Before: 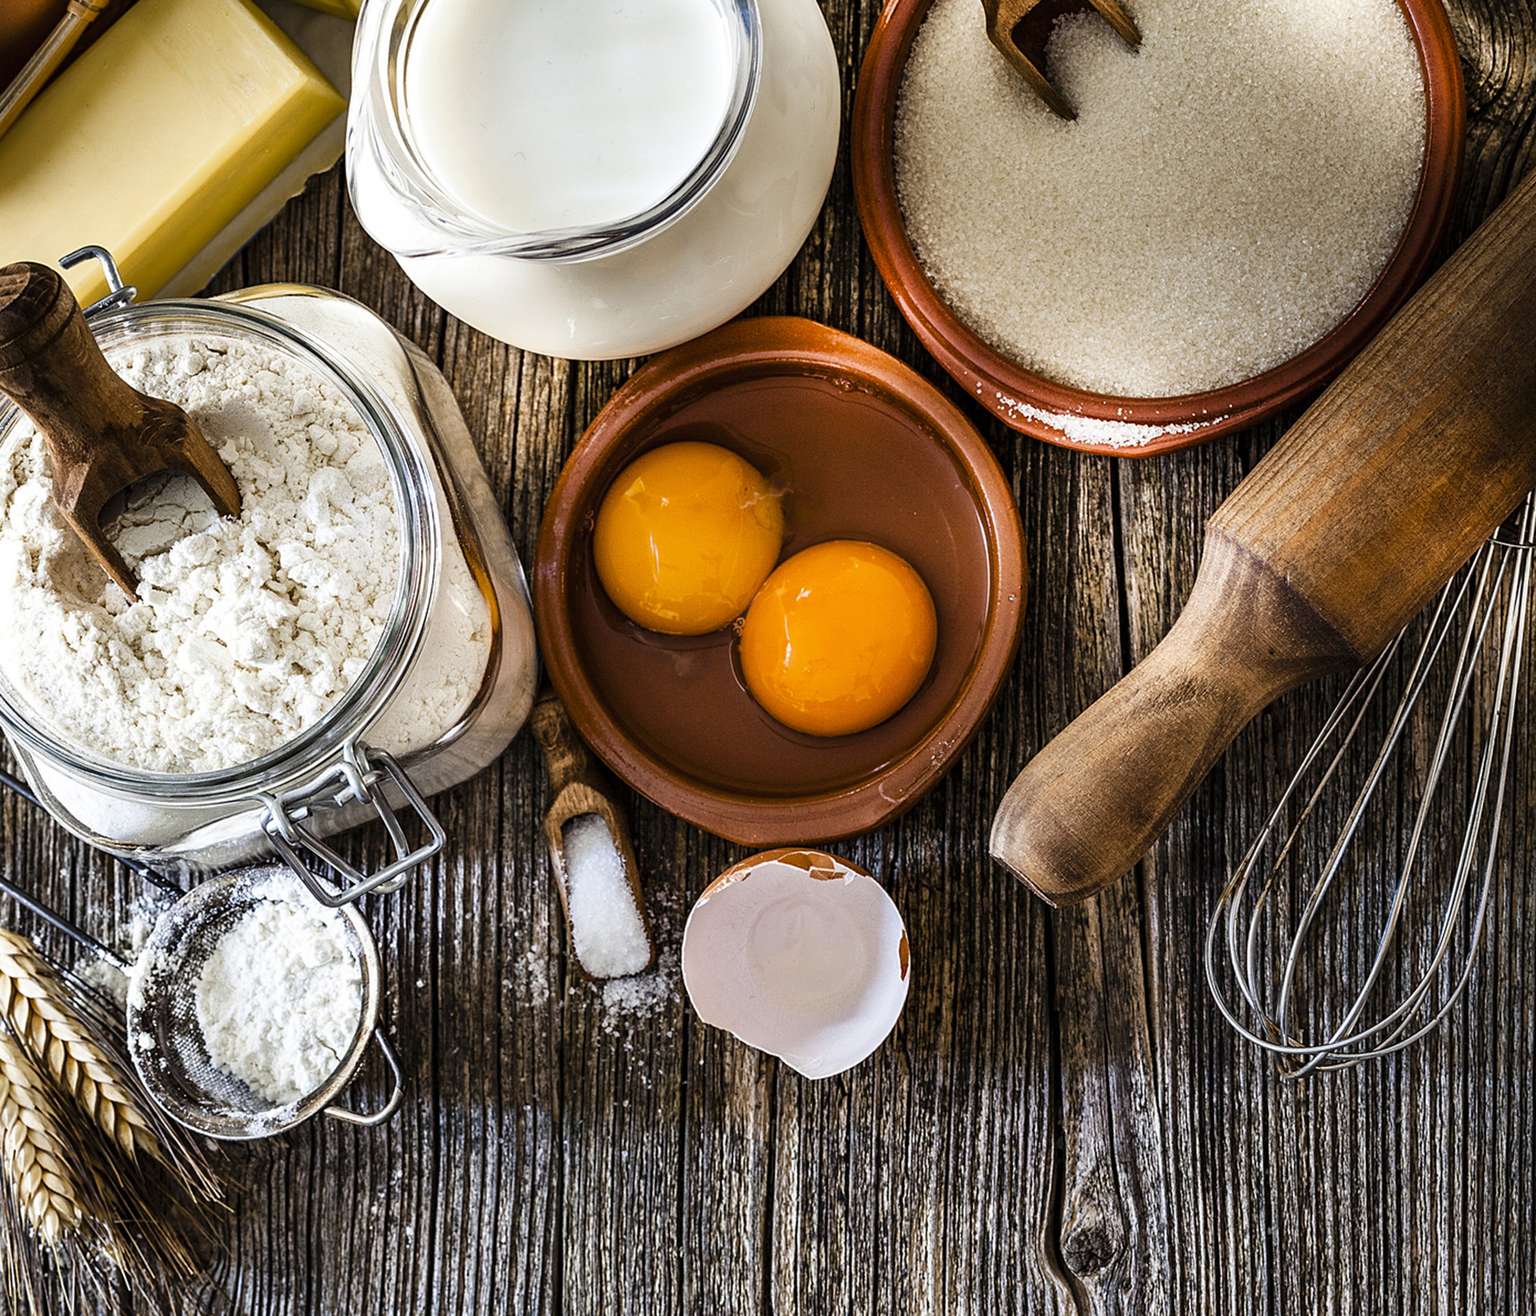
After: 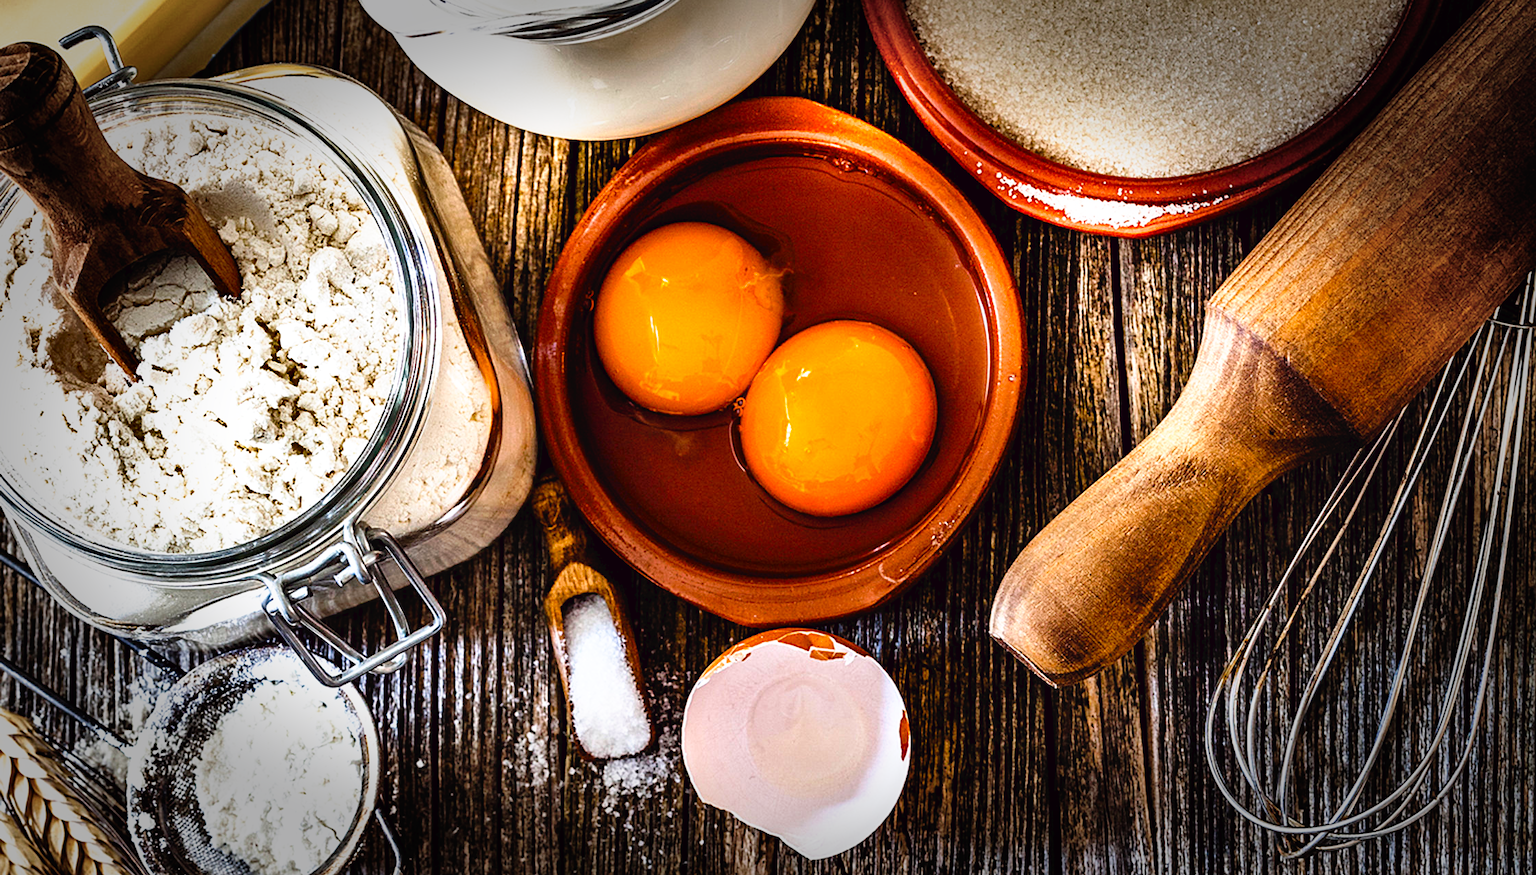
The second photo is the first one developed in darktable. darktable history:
shadows and highlights: radius 108.52, shadows 40.68, highlights -72.88, low approximation 0.01, soften with gaussian
tone curve: curves: ch0 [(0, 0) (0.003, 0.025) (0.011, 0.025) (0.025, 0.029) (0.044, 0.035) (0.069, 0.053) (0.1, 0.083) (0.136, 0.118) (0.177, 0.163) (0.224, 0.22) (0.277, 0.295) (0.335, 0.371) (0.399, 0.444) (0.468, 0.524) (0.543, 0.618) (0.623, 0.702) (0.709, 0.79) (0.801, 0.89) (0.898, 0.973) (1, 1)], preserve colors none
vignetting: fall-off start 66.7%, fall-off radius 39.74%, brightness -0.576, saturation -0.258, automatic ratio true, width/height ratio 0.671, dithering 16-bit output
color balance: lift [1, 1.001, 0.999, 1.001], gamma [1, 1.004, 1.007, 0.993], gain [1, 0.991, 0.987, 1.013], contrast 10%, output saturation 120%
crop: top 16.727%, bottom 16.727%
